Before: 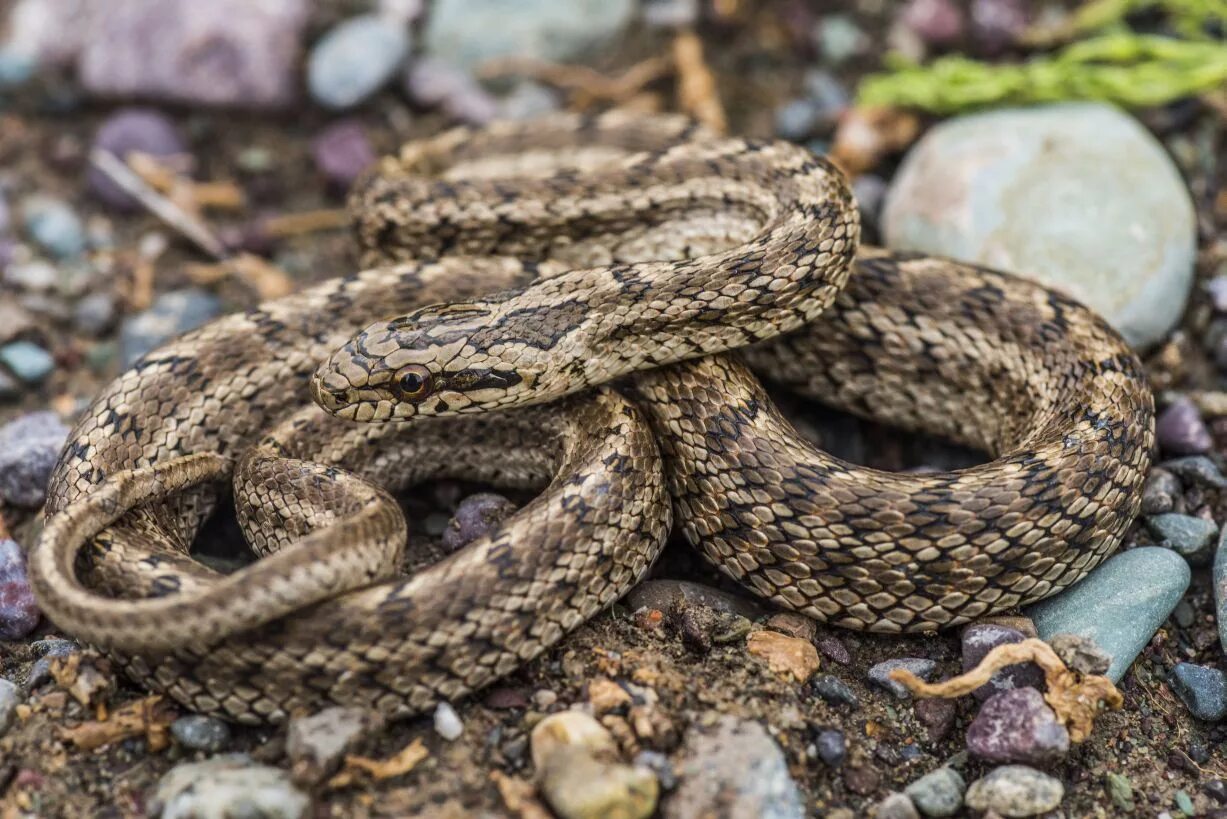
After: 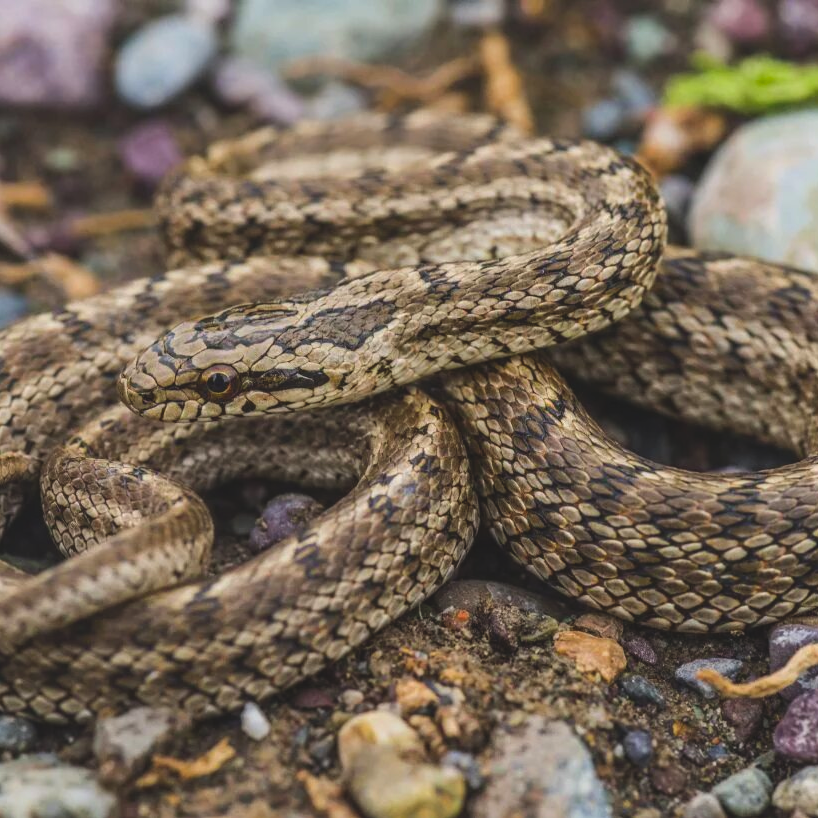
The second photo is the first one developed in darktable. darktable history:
color correction: highlights b* -0.008, saturation 1.29
exposure: black level correction -0.014, exposure -0.194 EV, compensate exposure bias true, compensate highlight preservation false
crop and rotate: left 15.865%, right 17.389%
